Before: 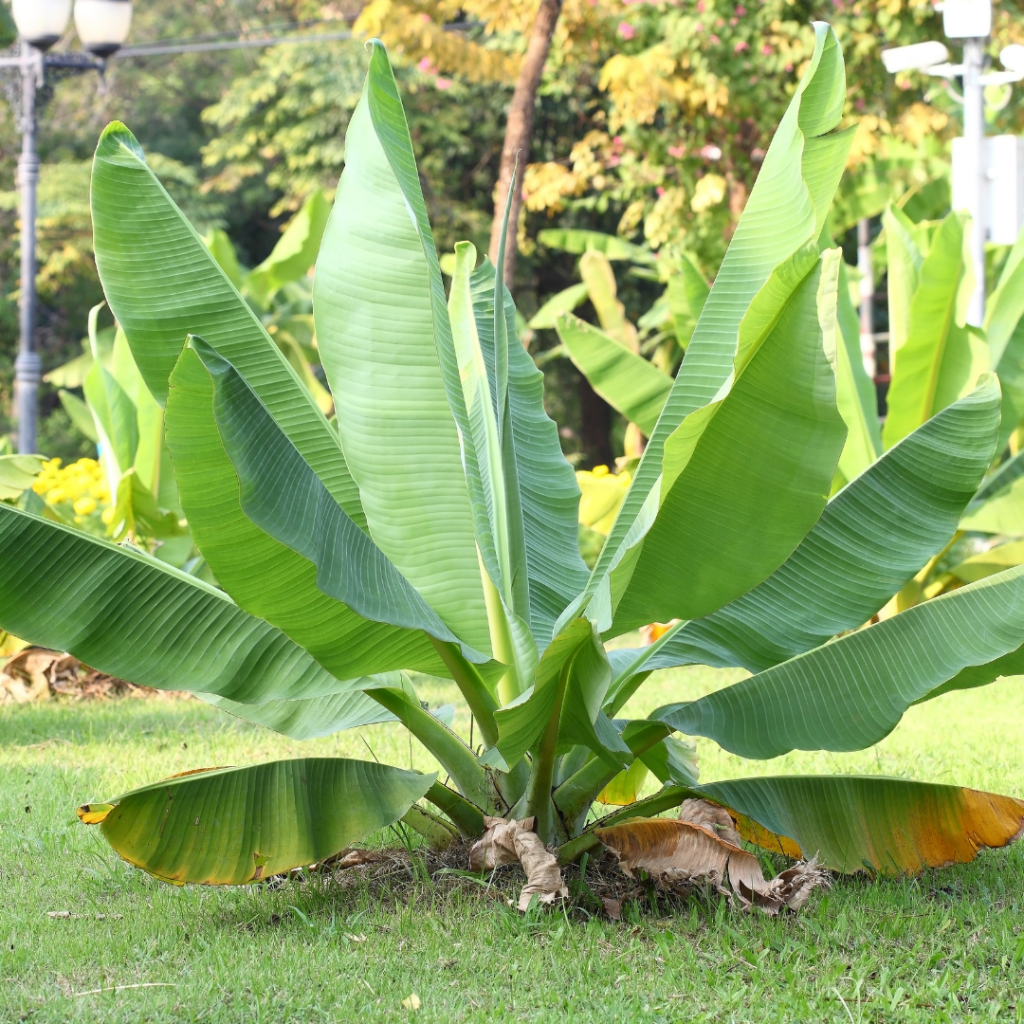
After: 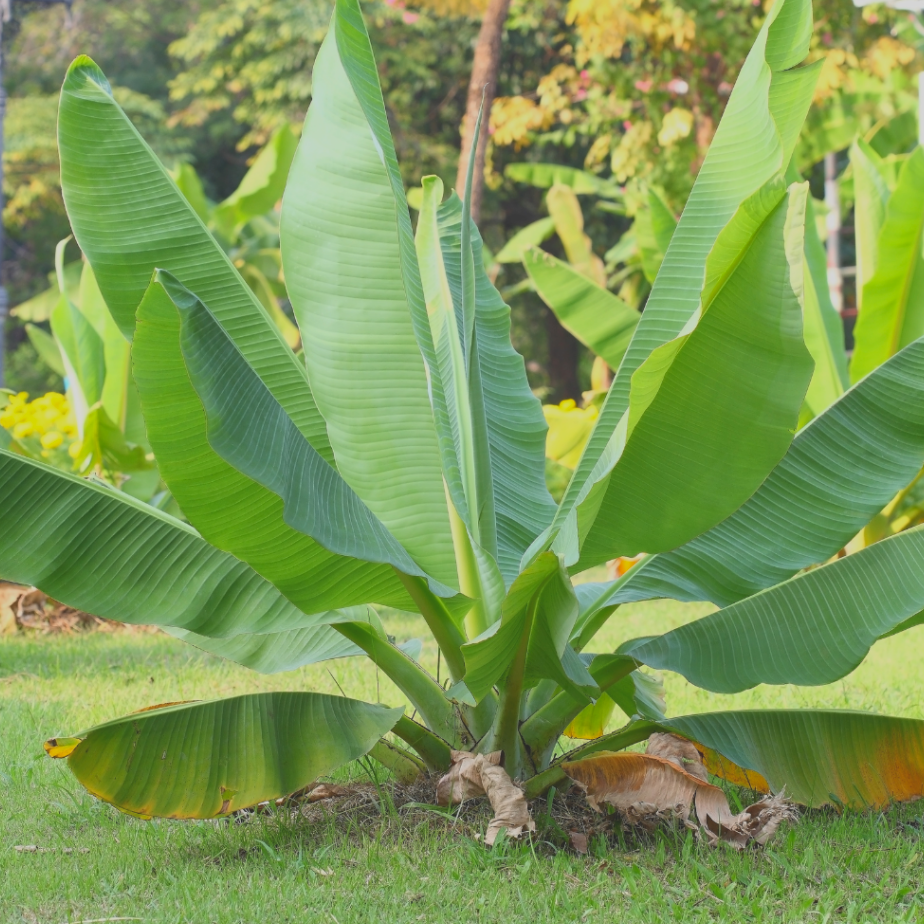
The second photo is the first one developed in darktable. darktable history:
contrast brightness saturation: contrast -0.291
crop: left 3.262%, top 6.464%, right 6.5%, bottom 3.295%
